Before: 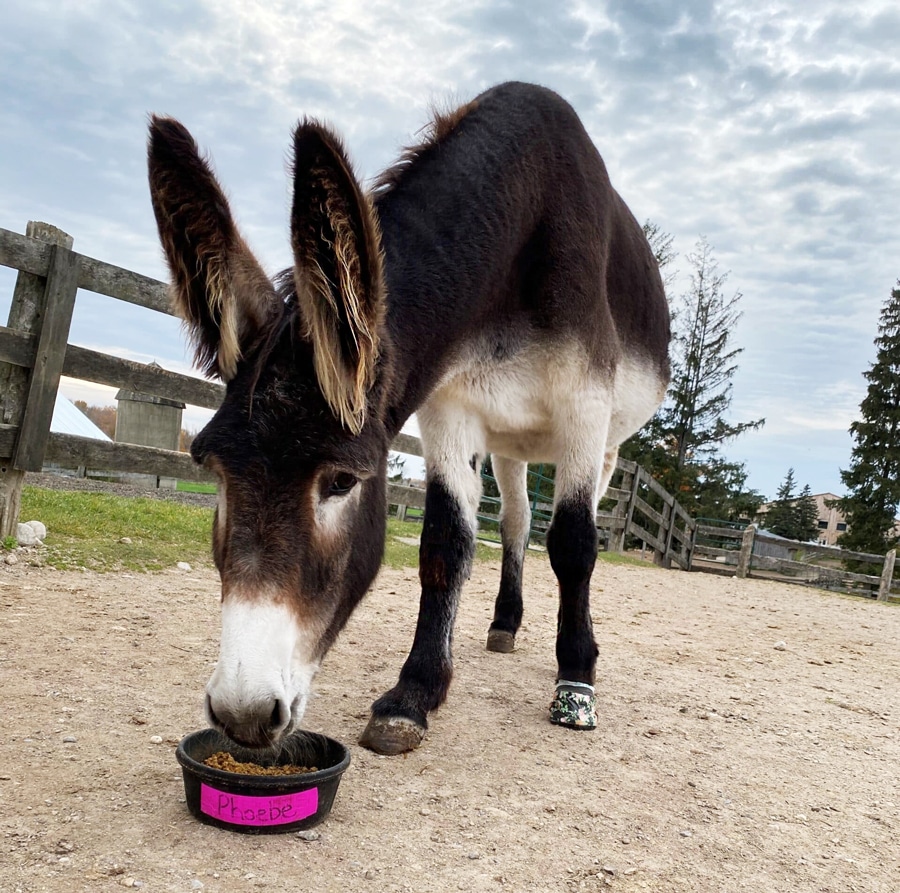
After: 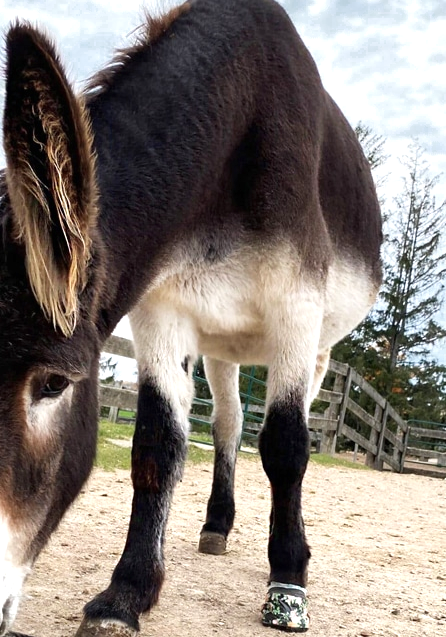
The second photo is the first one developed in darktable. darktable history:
exposure: black level correction 0, exposure 0.5 EV, compensate highlight preservation false
color zones: curves: ch0 [(0.25, 0.5) (0.636, 0.25) (0.75, 0.5)]
crop: left 32.075%, top 10.976%, right 18.355%, bottom 17.596%
